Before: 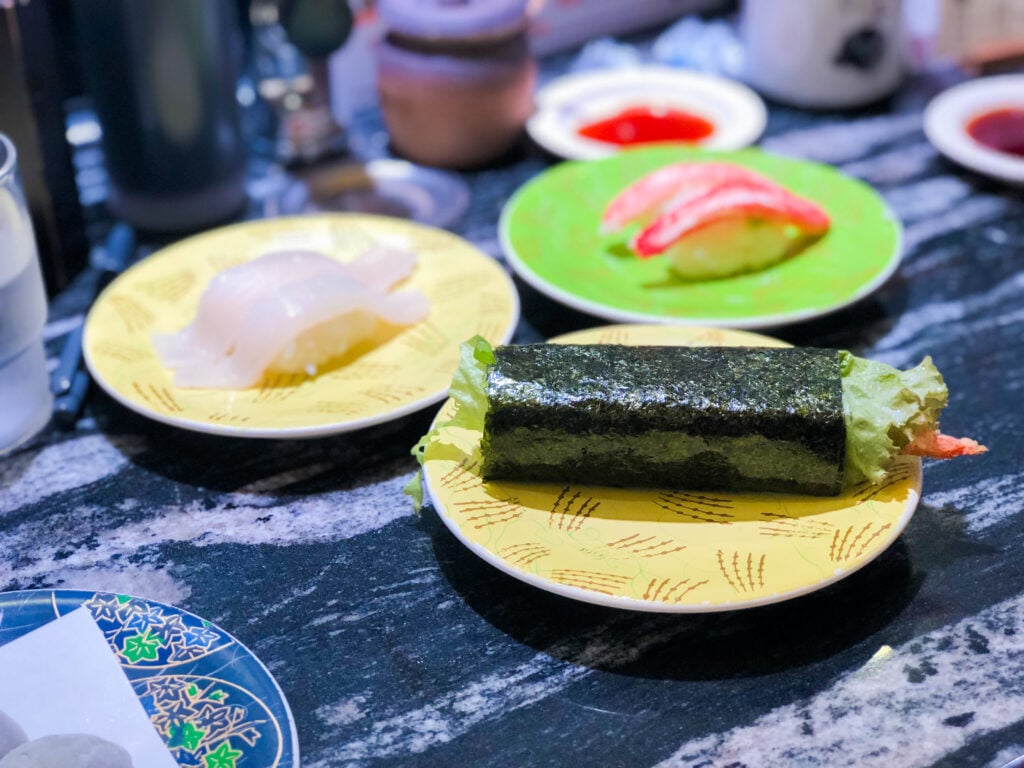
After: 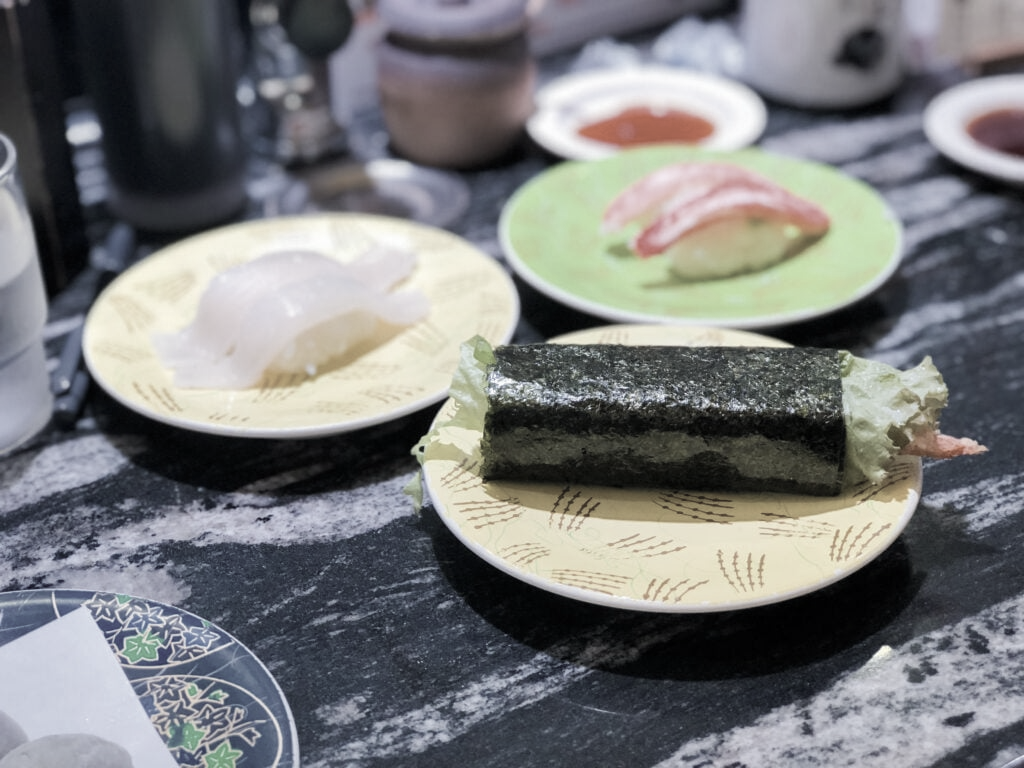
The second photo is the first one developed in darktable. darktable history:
color correction: highlights b* 0.039, saturation 0.335
